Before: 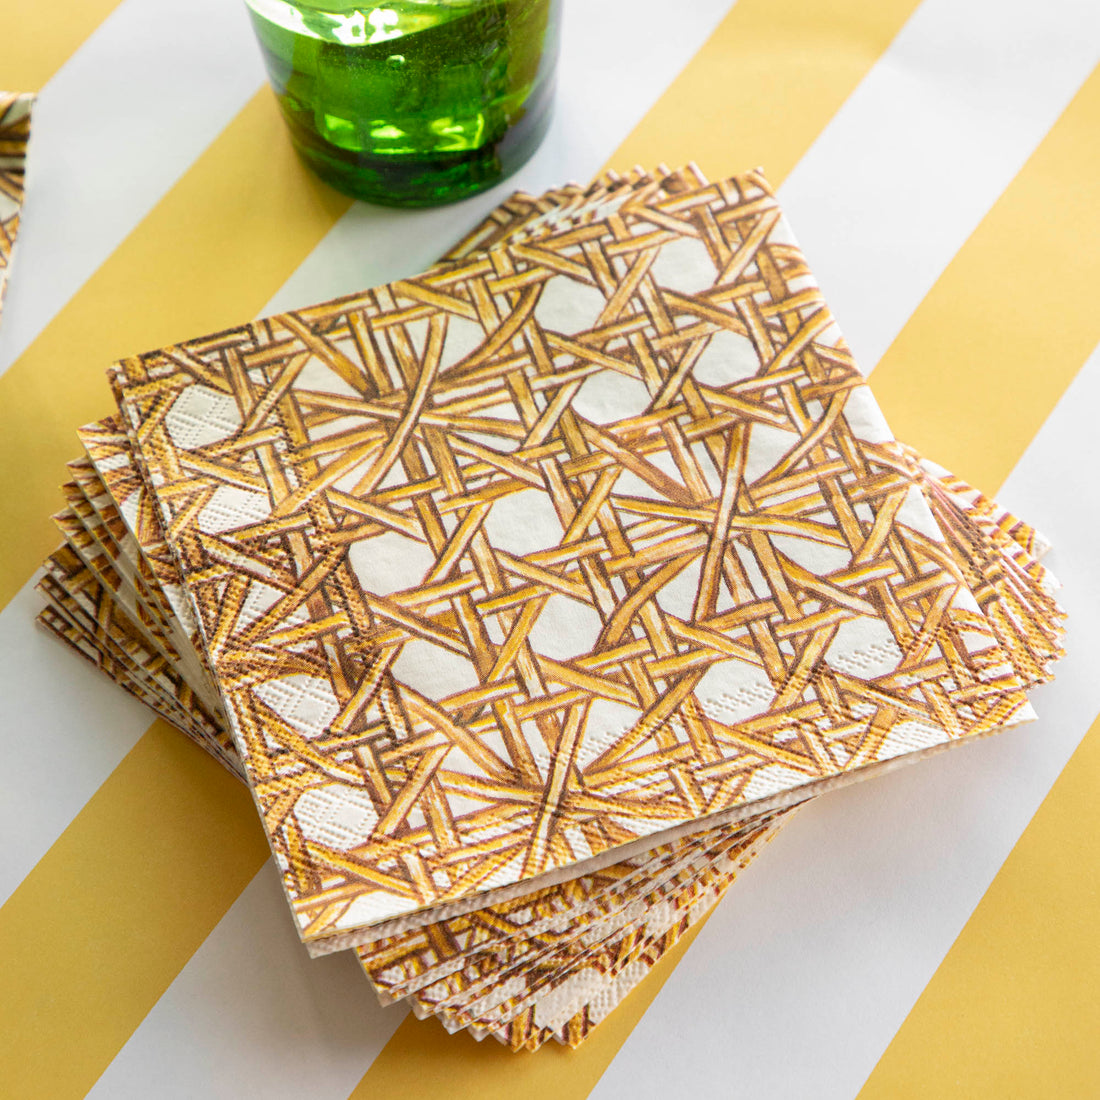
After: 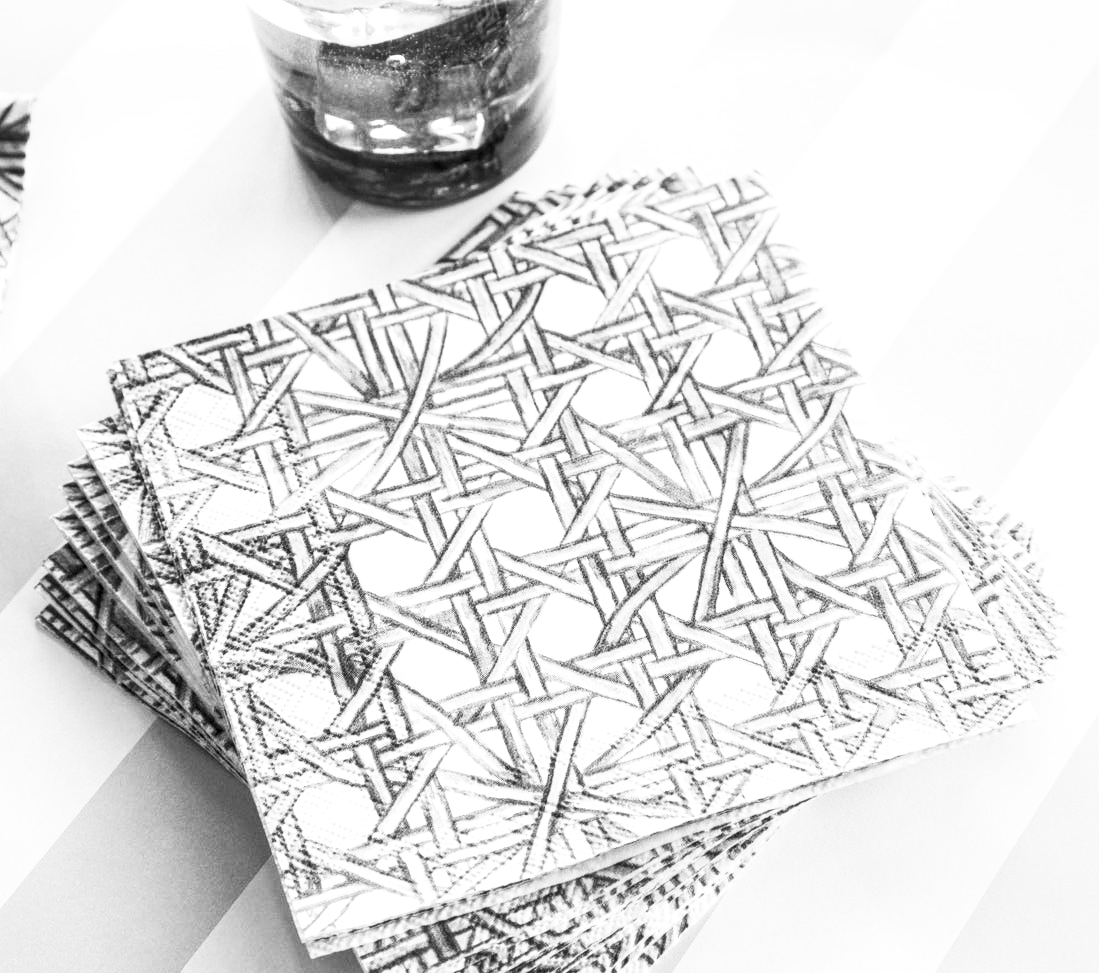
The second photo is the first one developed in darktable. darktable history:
crop and rotate: top 0%, bottom 11.49%
local contrast: highlights 61%, detail 143%, midtone range 0.428
contrast brightness saturation: contrast 0.53, brightness 0.47, saturation -1
tone equalizer: on, module defaults
